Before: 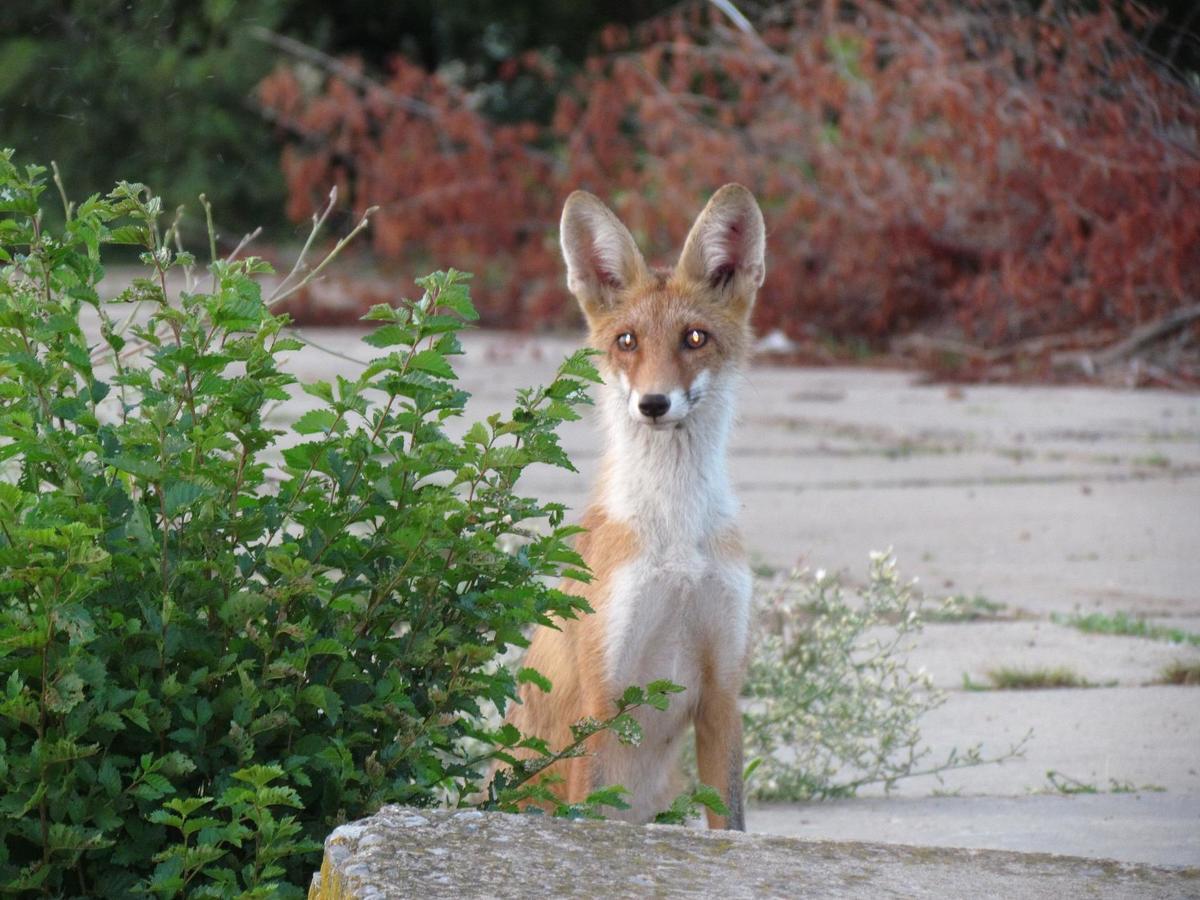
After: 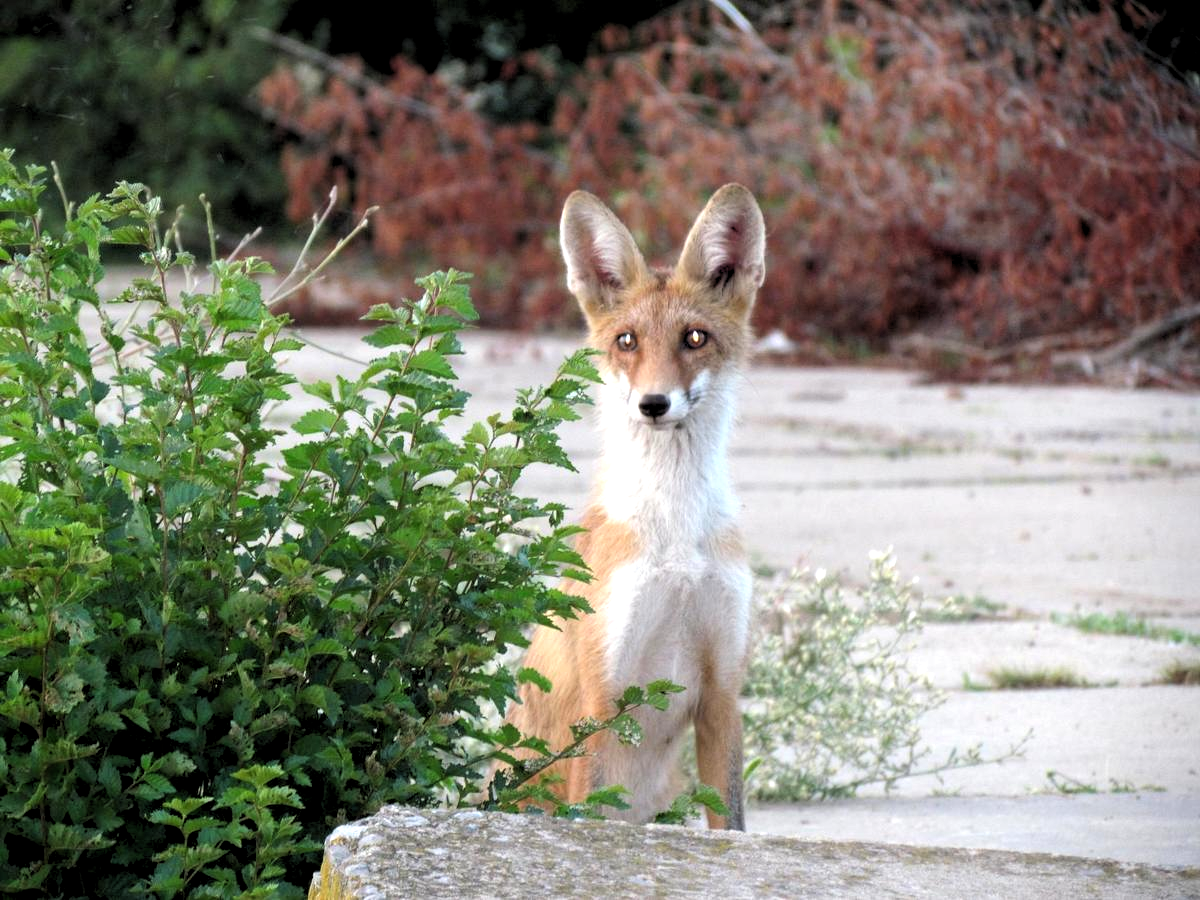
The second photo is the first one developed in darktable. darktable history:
tone equalizer: -8 EV -0.417 EV, -7 EV -0.389 EV, -6 EV -0.333 EV, -5 EV -0.222 EV, -3 EV 0.222 EV, -2 EV 0.333 EV, -1 EV 0.389 EV, +0 EV 0.417 EV, edges refinement/feathering 500, mask exposure compensation -1.57 EV, preserve details no
rgb levels: levels [[0.01, 0.419, 0.839], [0, 0.5, 1], [0, 0.5, 1]]
